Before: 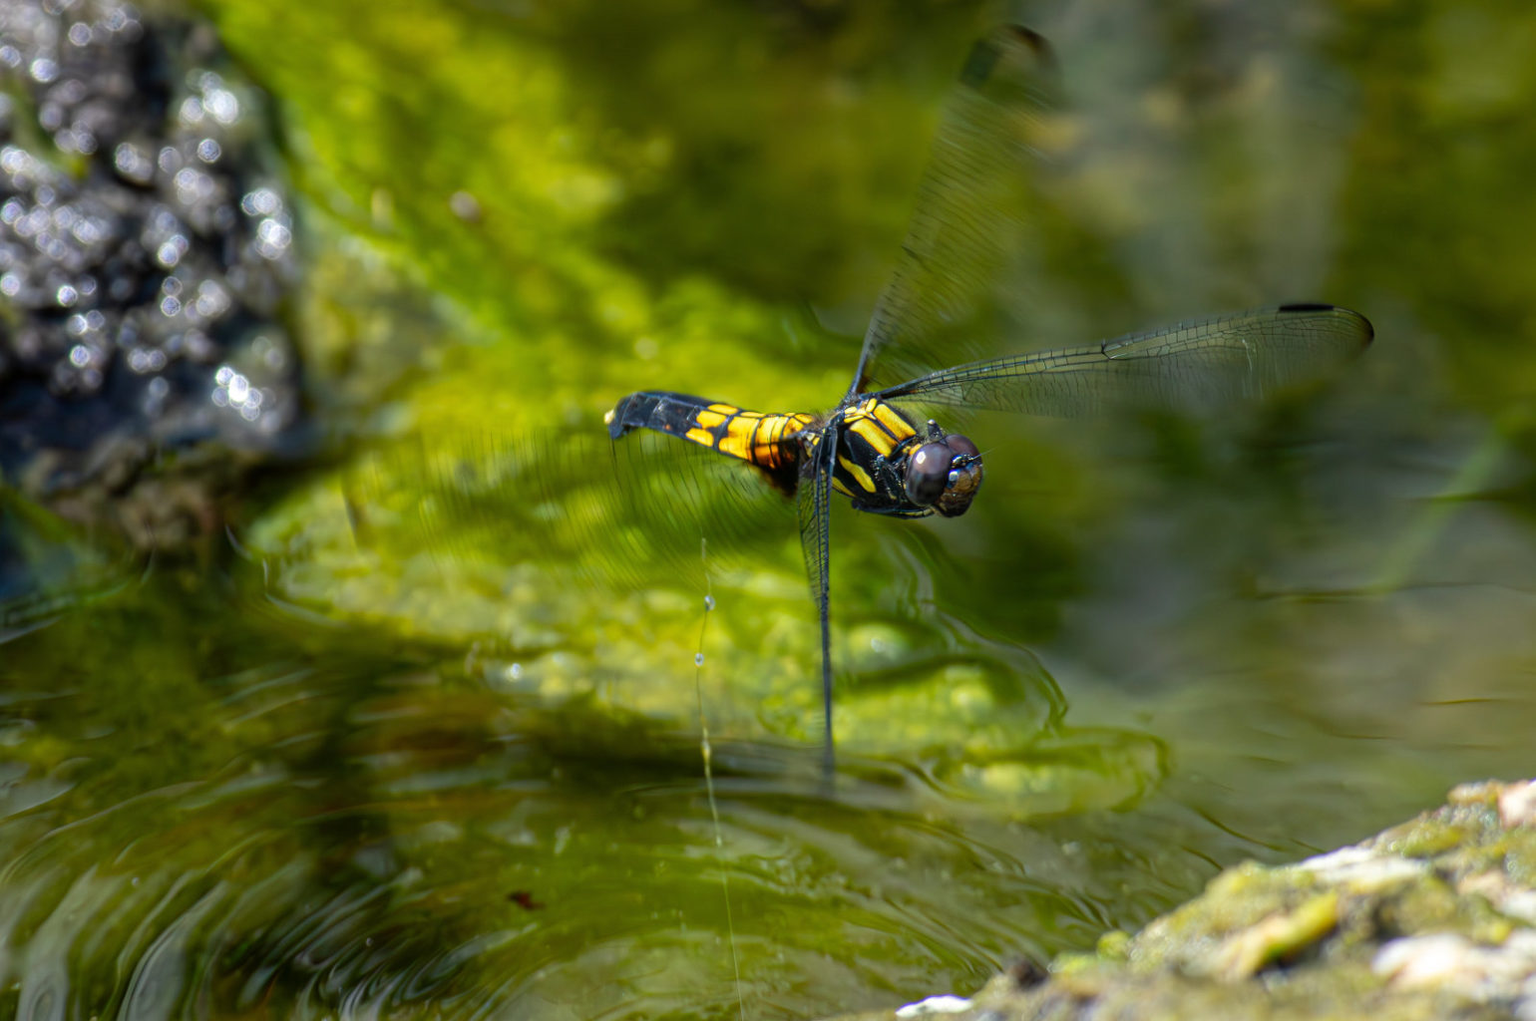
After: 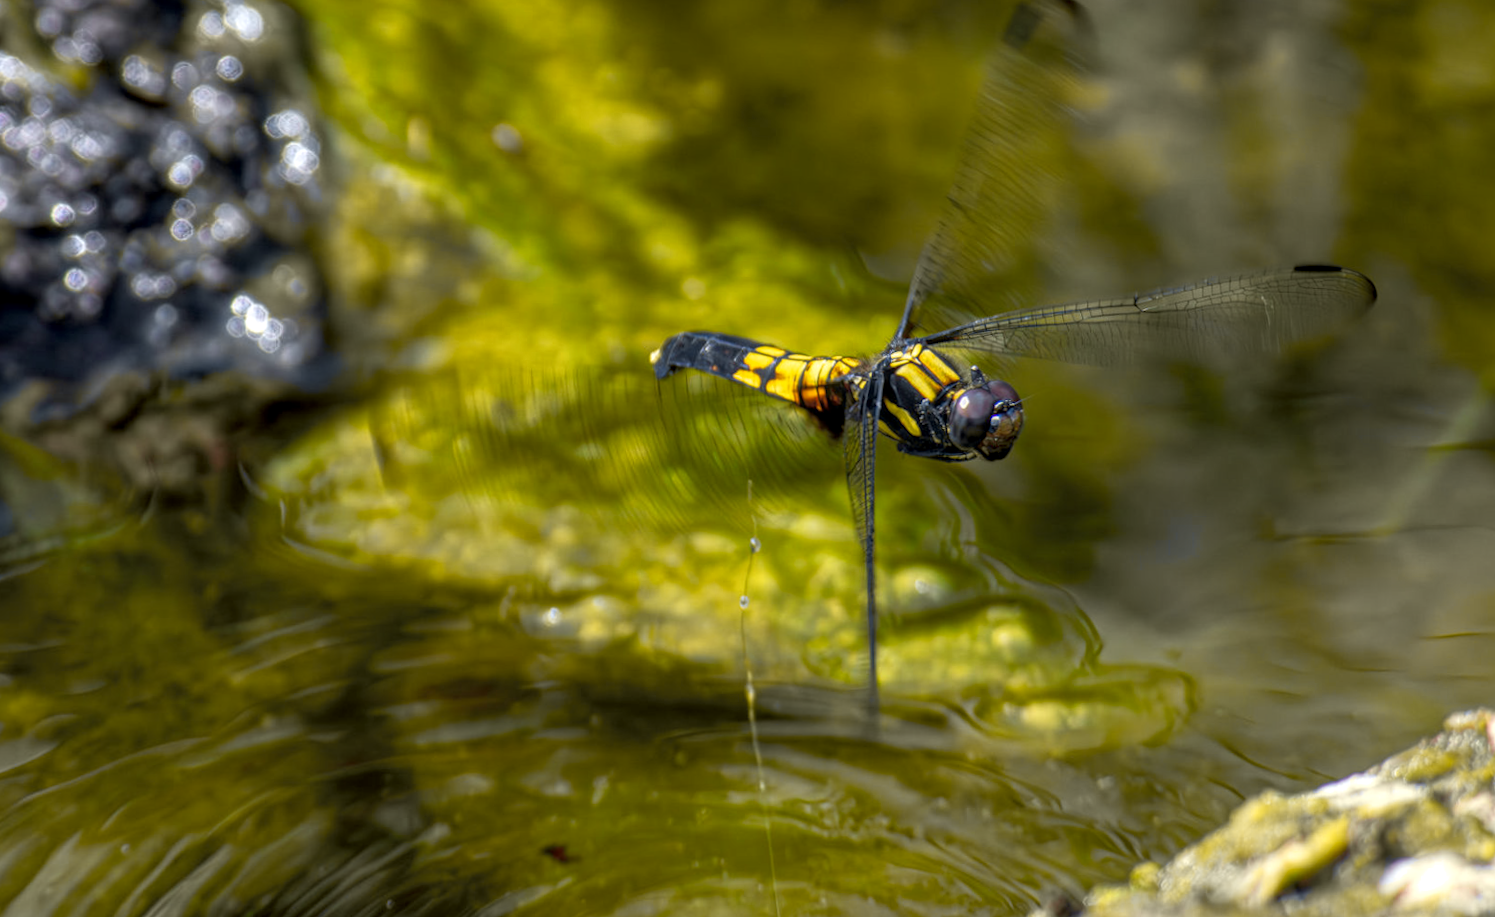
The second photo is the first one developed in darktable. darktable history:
local contrast: on, module defaults
crop and rotate: angle -0.5°
rotate and perspective: rotation -0.013°, lens shift (vertical) -0.027, lens shift (horizontal) 0.178, crop left 0.016, crop right 0.989, crop top 0.082, crop bottom 0.918
tone curve: curves: ch0 [(0, 0) (0.15, 0.17) (0.452, 0.437) (0.611, 0.588) (0.751, 0.749) (1, 1)]; ch1 [(0, 0) (0.325, 0.327) (0.412, 0.45) (0.453, 0.484) (0.5, 0.501) (0.541, 0.55) (0.617, 0.612) (0.695, 0.697) (1, 1)]; ch2 [(0, 0) (0.386, 0.397) (0.452, 0.459) (0.505, 0.498) (0.524, 0.547) (0.574, 0.566) (0.633, 0.641) (1, 1)], color space Lab, independent channels, preserve colors none
